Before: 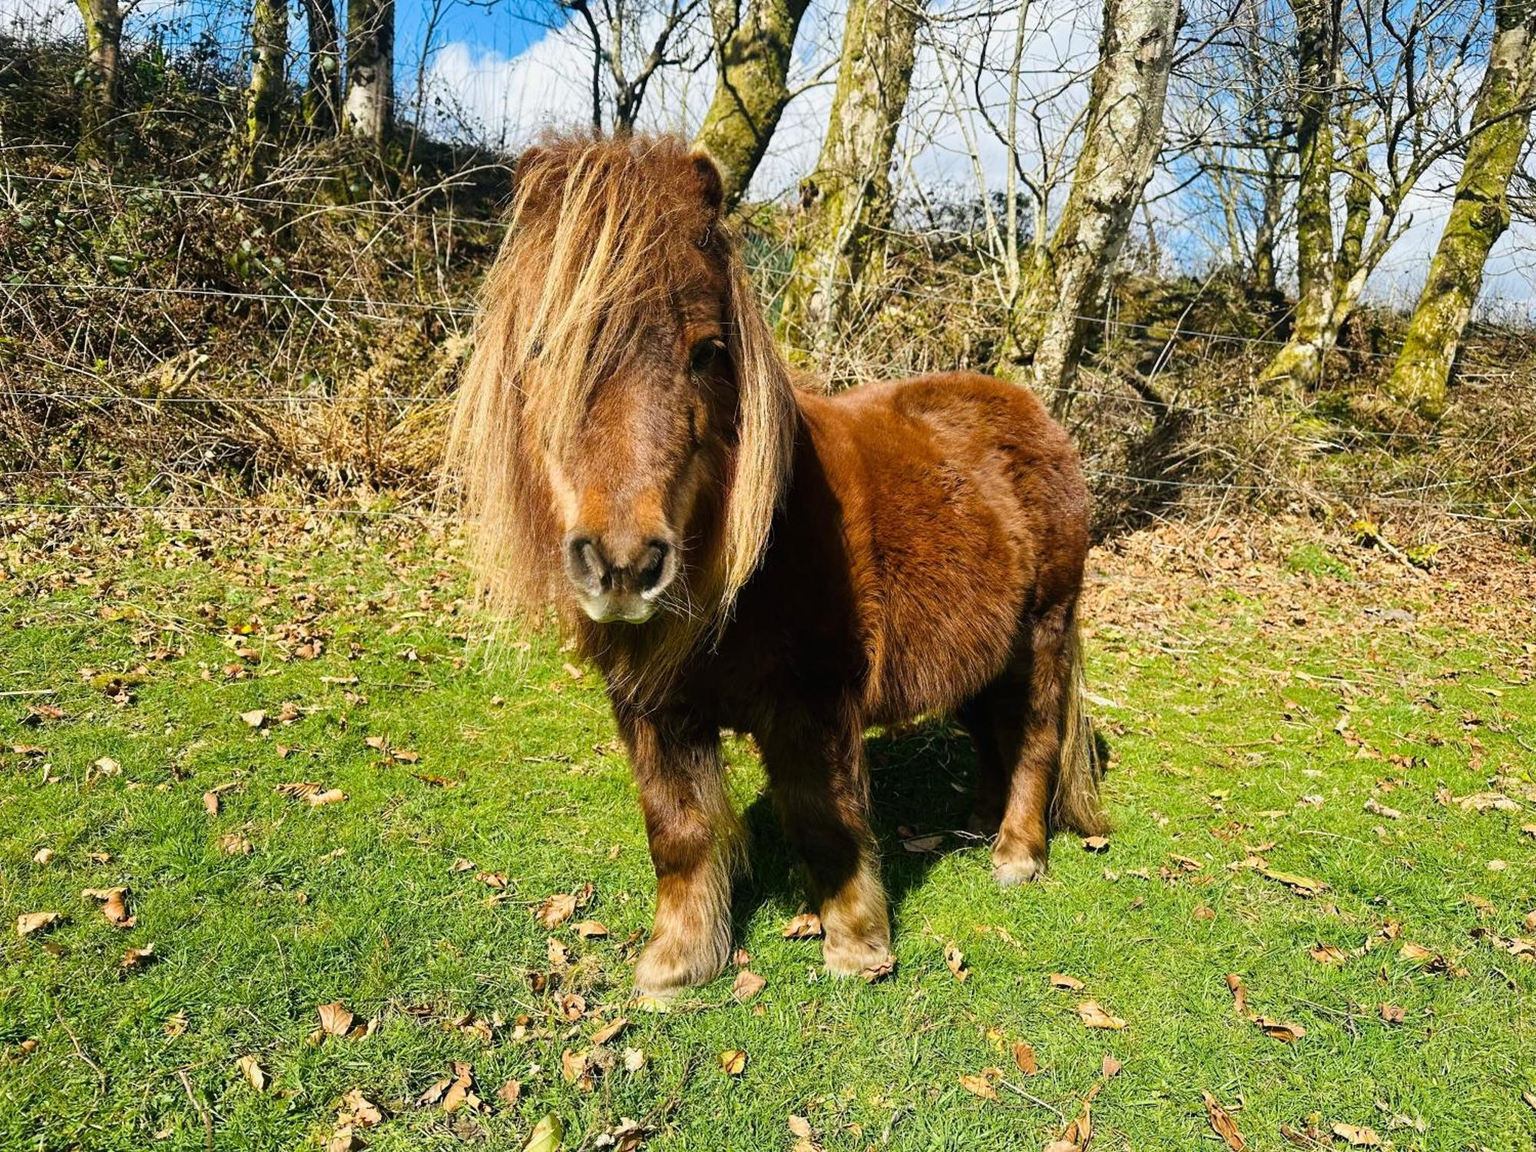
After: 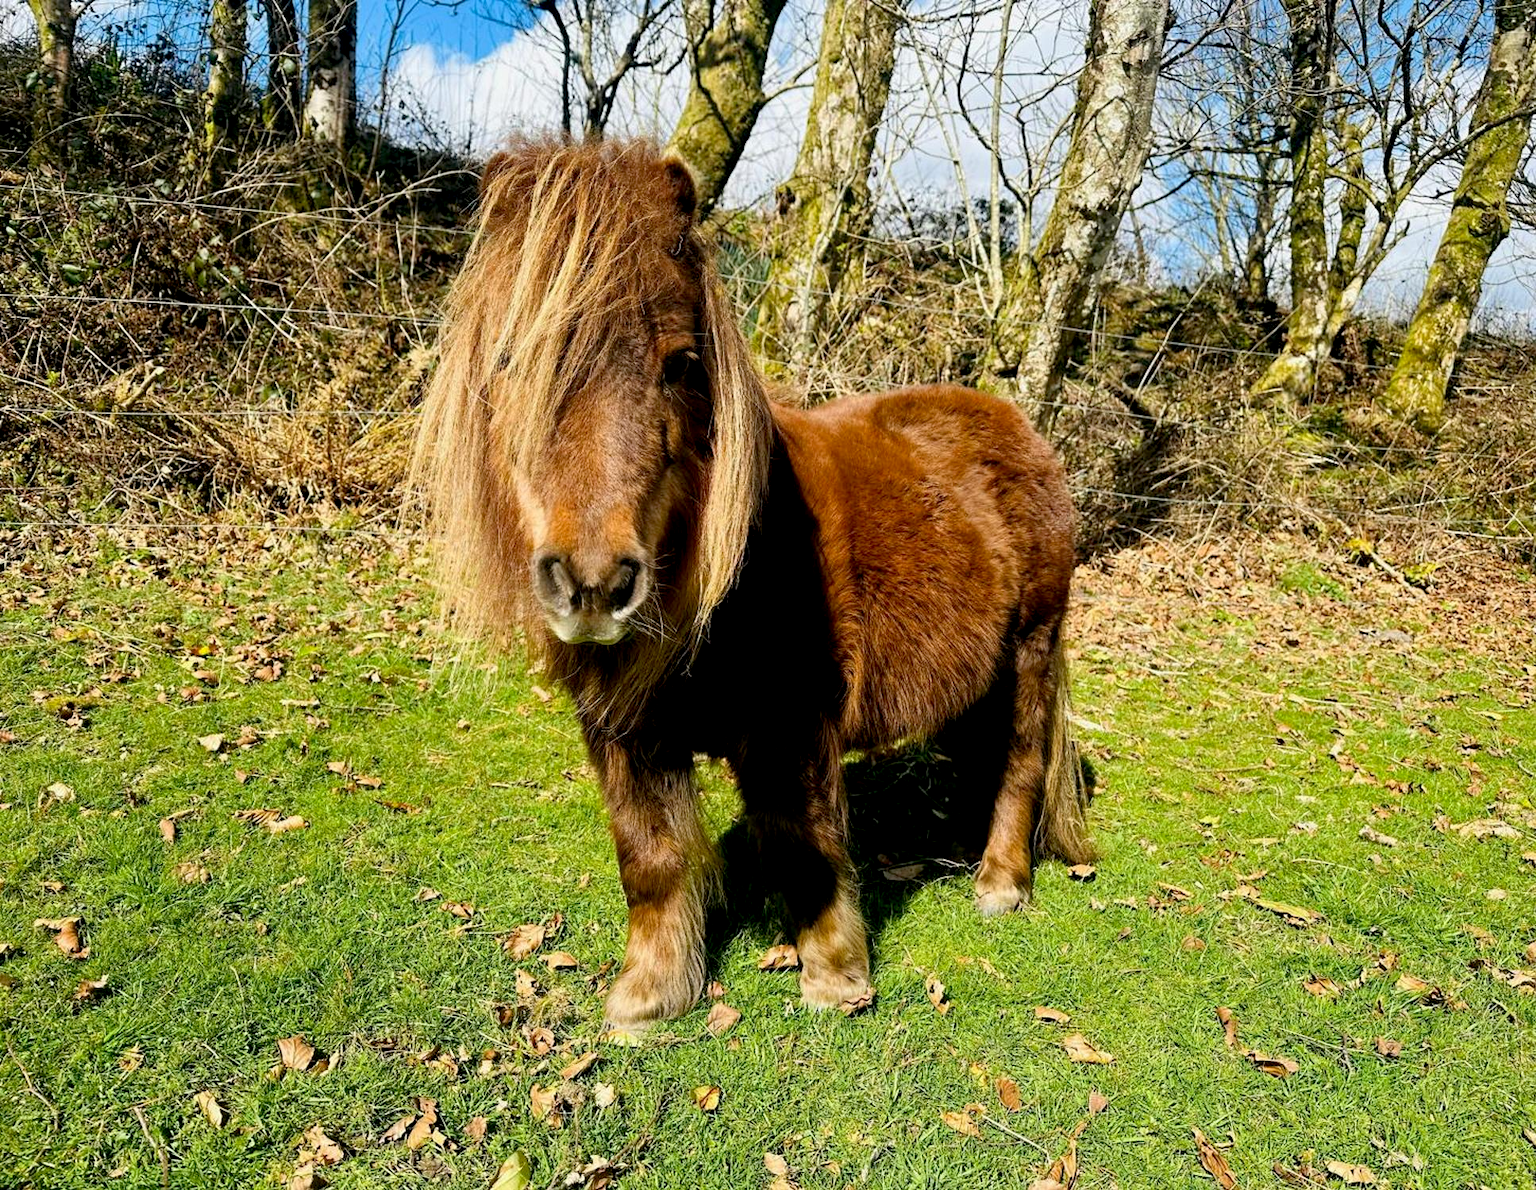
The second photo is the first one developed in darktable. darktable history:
exposure: black level correction 0.009, compensate highlight preservation false
crop and rotate: left 3.238%
